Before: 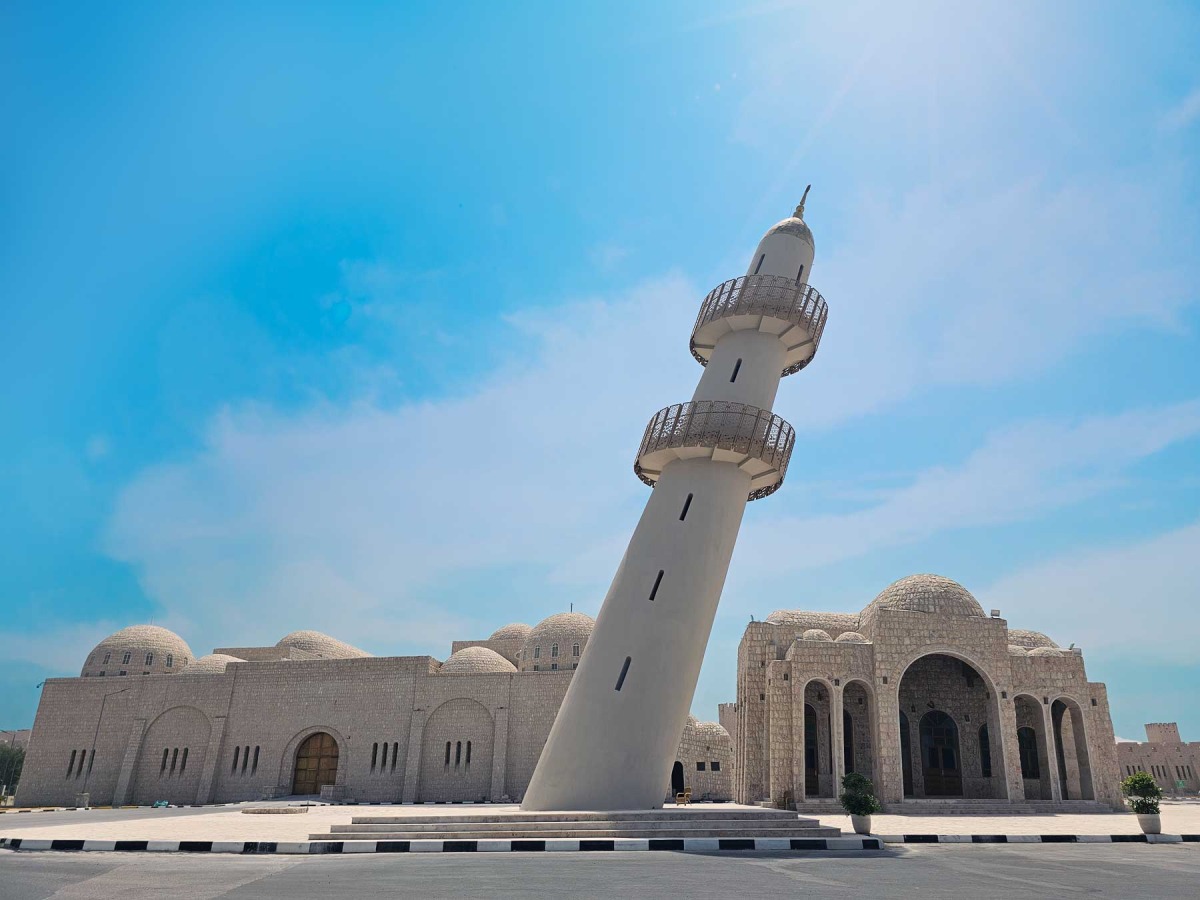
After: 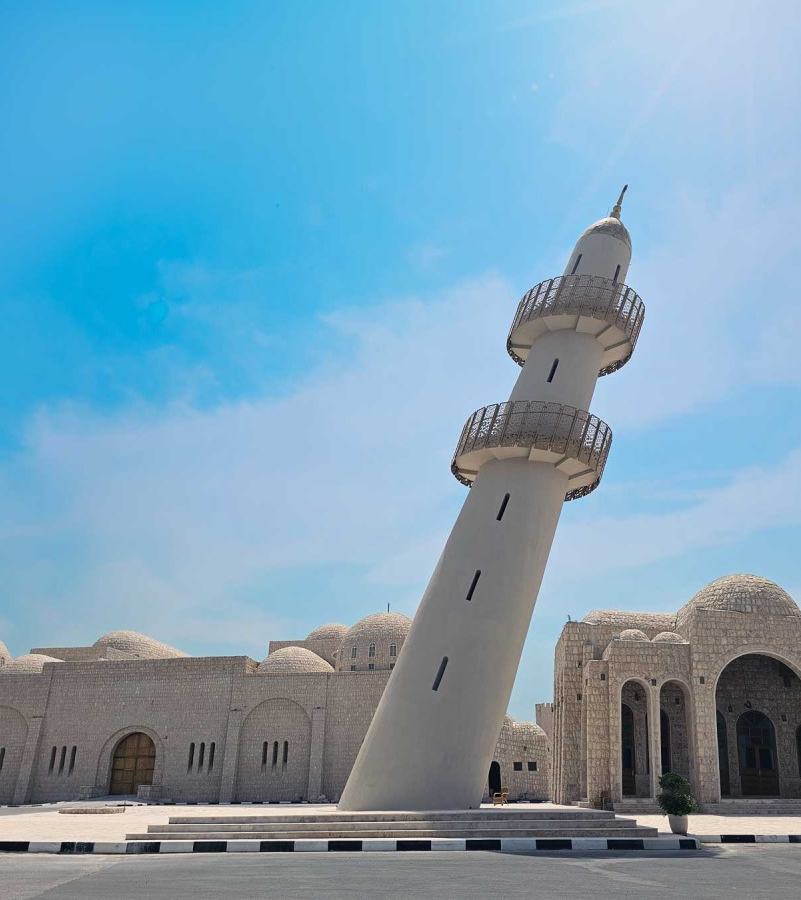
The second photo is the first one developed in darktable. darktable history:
tone equalizer: on, module defaults
crop and rotate: left 15.323%, right 17.855%
